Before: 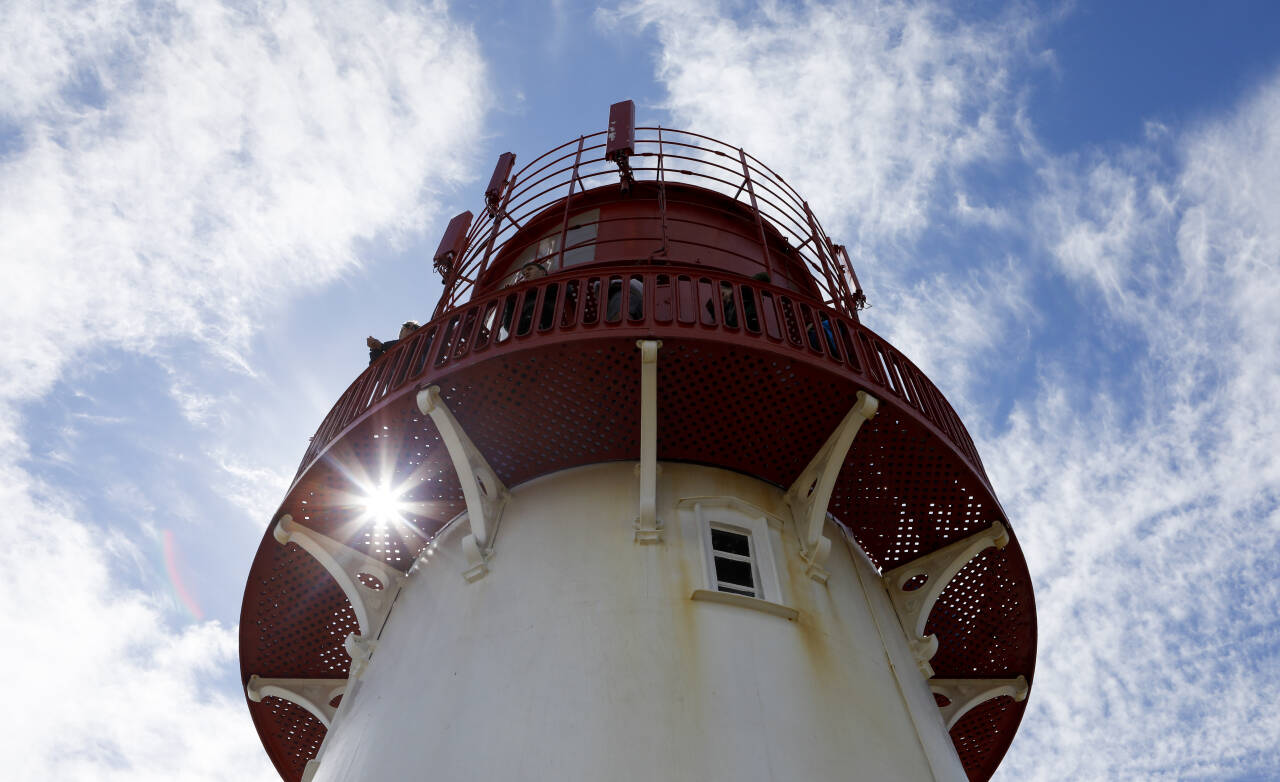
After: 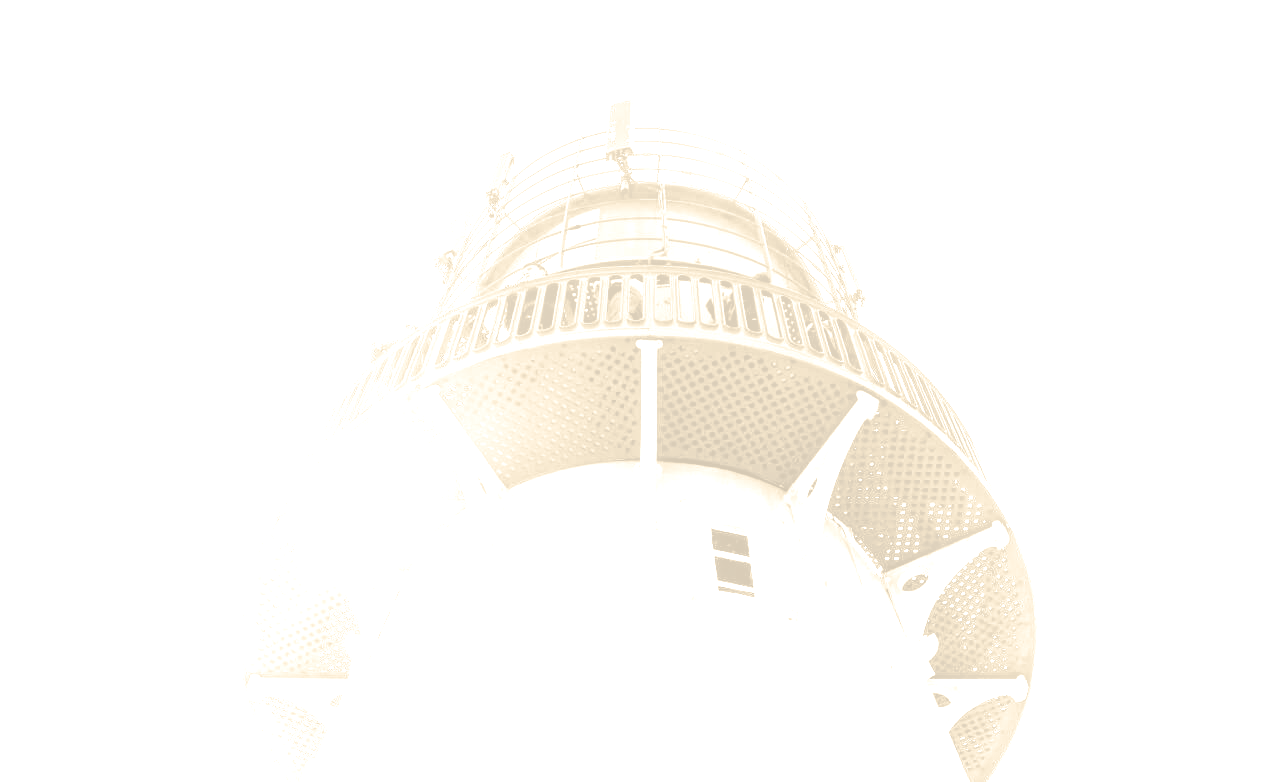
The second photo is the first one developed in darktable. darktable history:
local contrast: highlights 48%, shadows 0%, detail 100%
colorize: hue 36°, saturation 71%, lightness 80.79%
exposure: exposure 2.207 EV, compensate highlight preservation false
split-toning: shadows › hue 242.67°, shadows › saturation 0.733, highlights › hue 45.33°, highlights › saturation 0.667, balance -53.304, compress 21.15%
